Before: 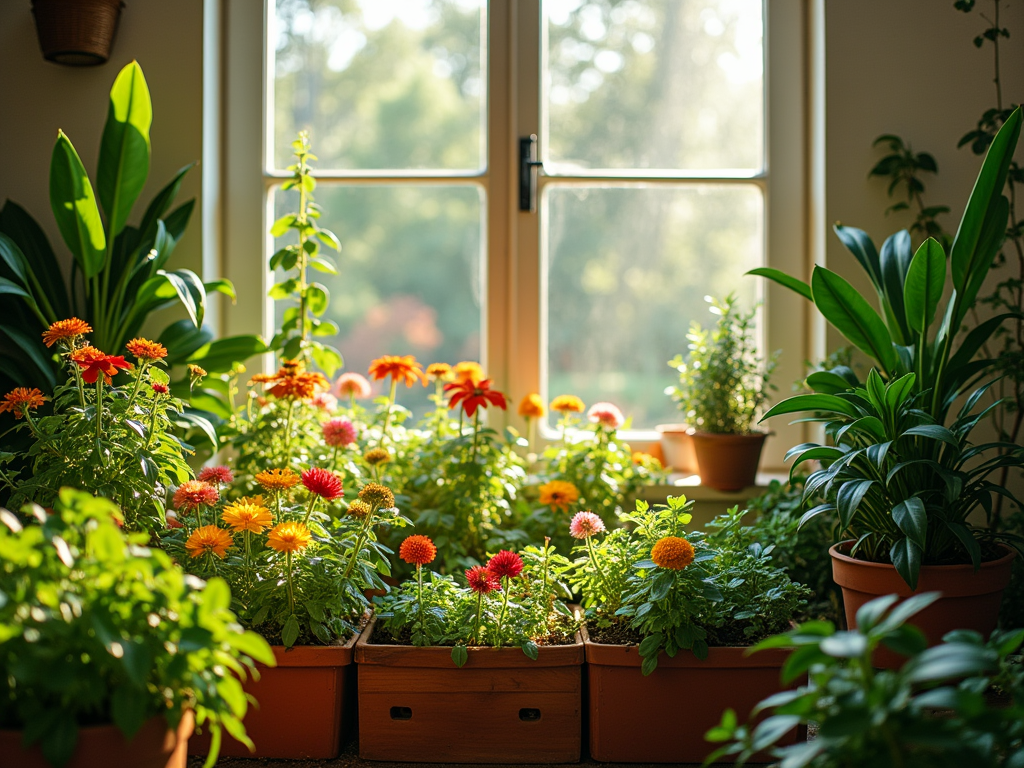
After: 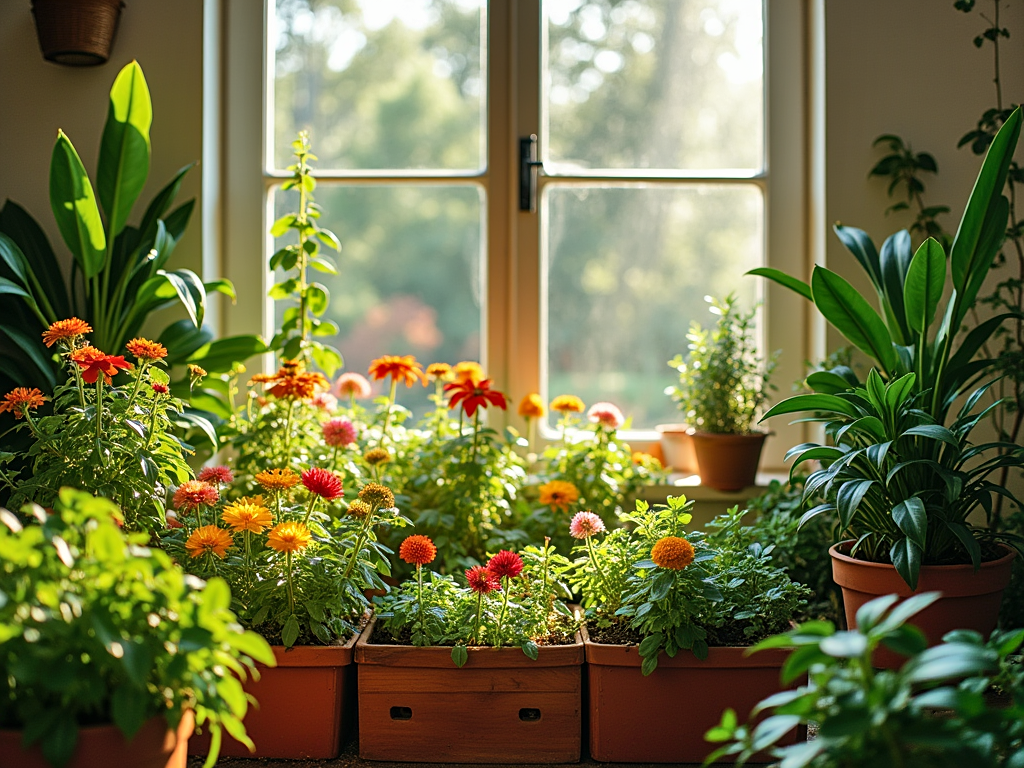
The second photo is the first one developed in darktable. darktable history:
sharpen: amount 0.215
shadows and highlights: low approximation 0.01, soften with gaussian
